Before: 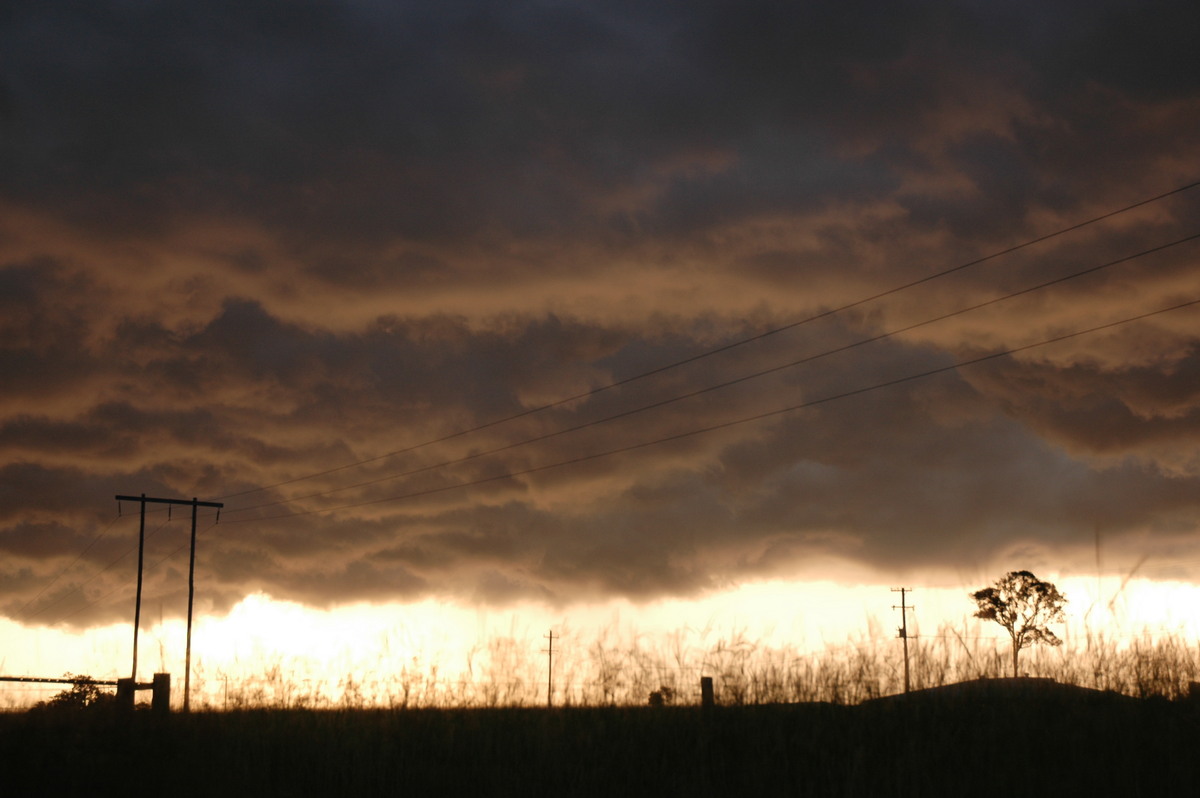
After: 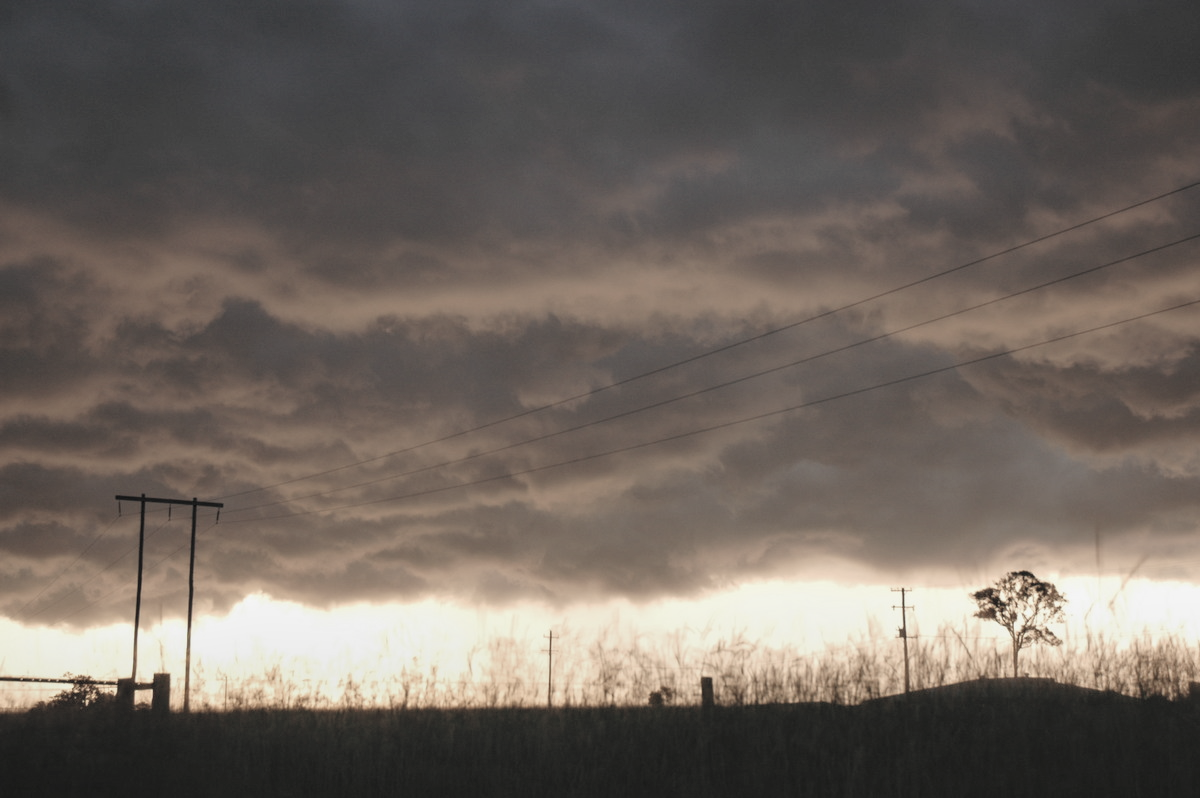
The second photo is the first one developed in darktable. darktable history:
contrast brightness saturation: brightness 0.189, saturation -0.516
local contrast: detail 109%
